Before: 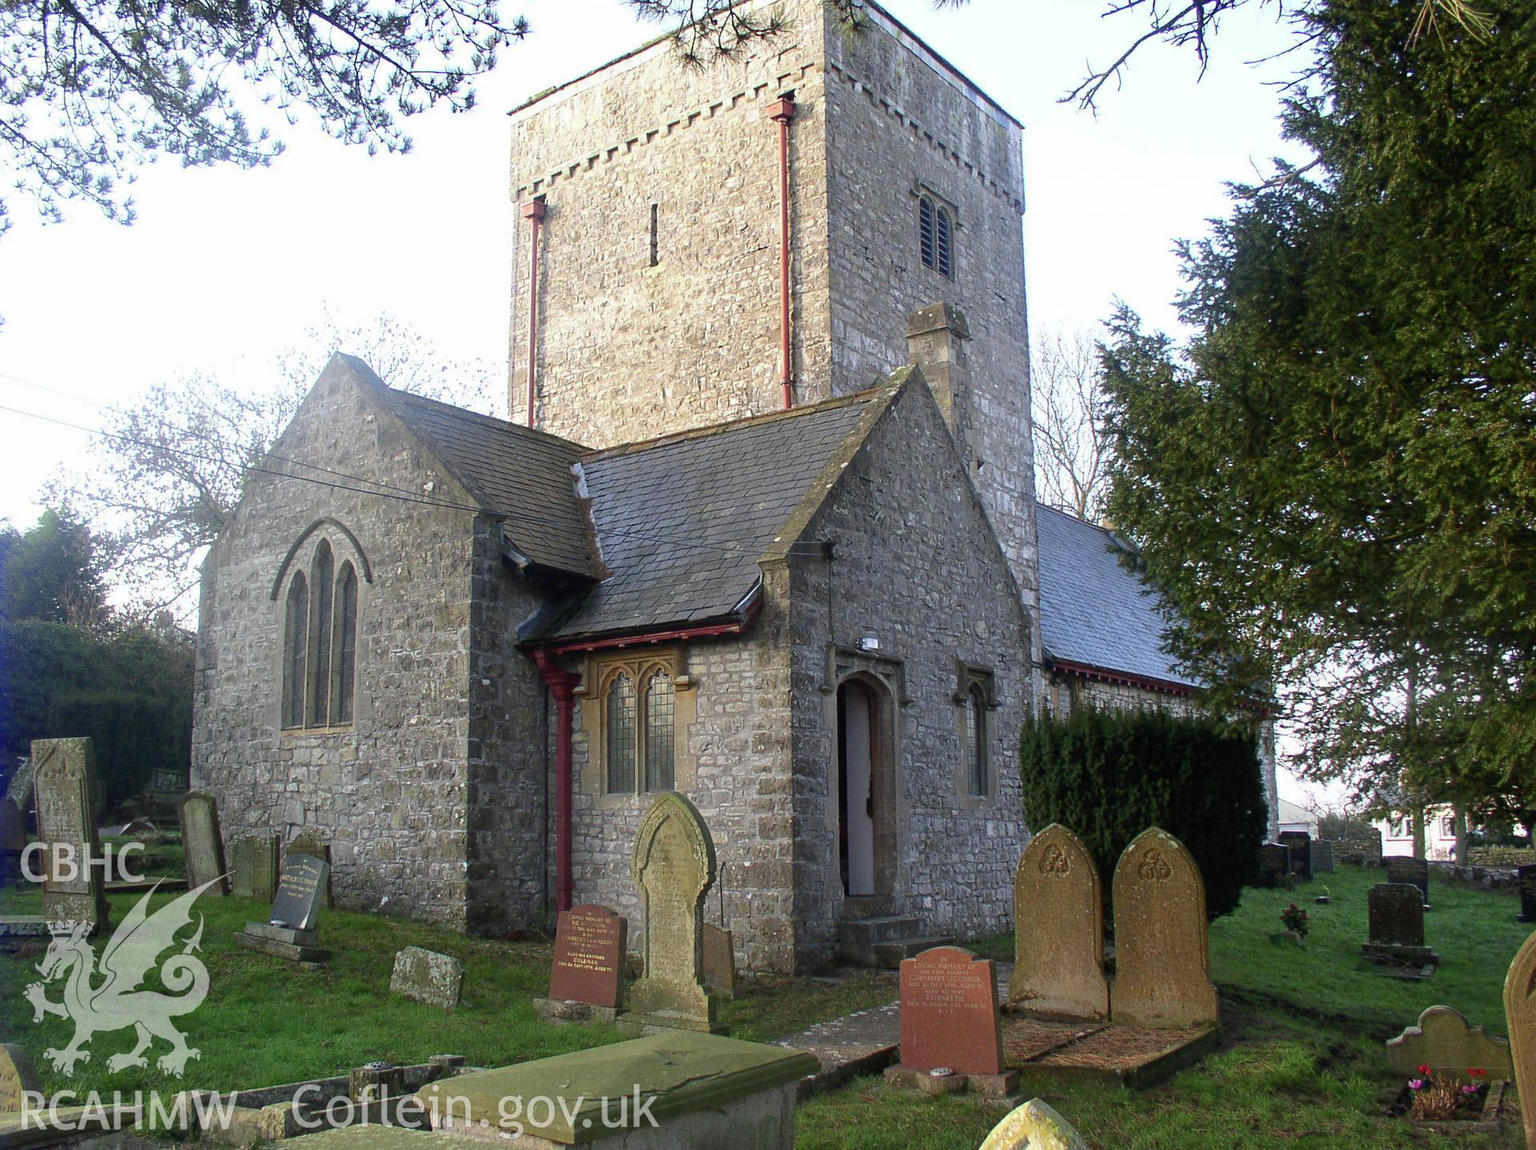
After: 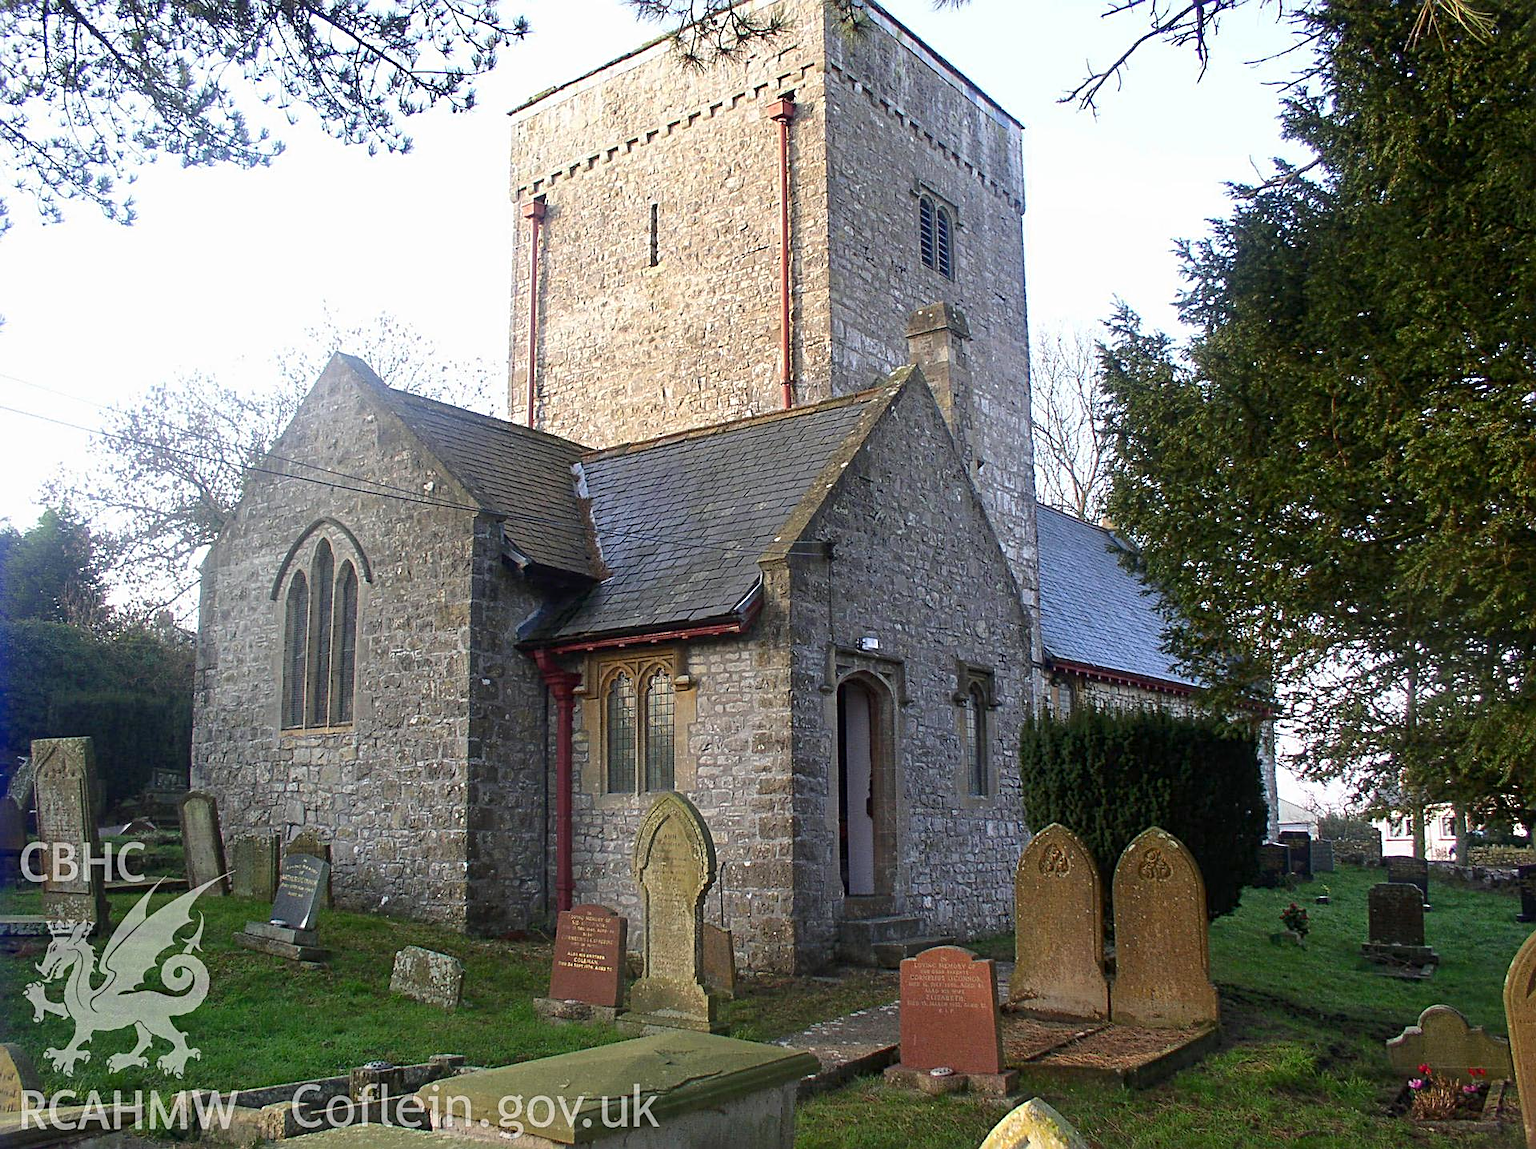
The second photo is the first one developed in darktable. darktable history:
contrast brightness saturation: saturation 0.1
sharpen: radius 2.767
